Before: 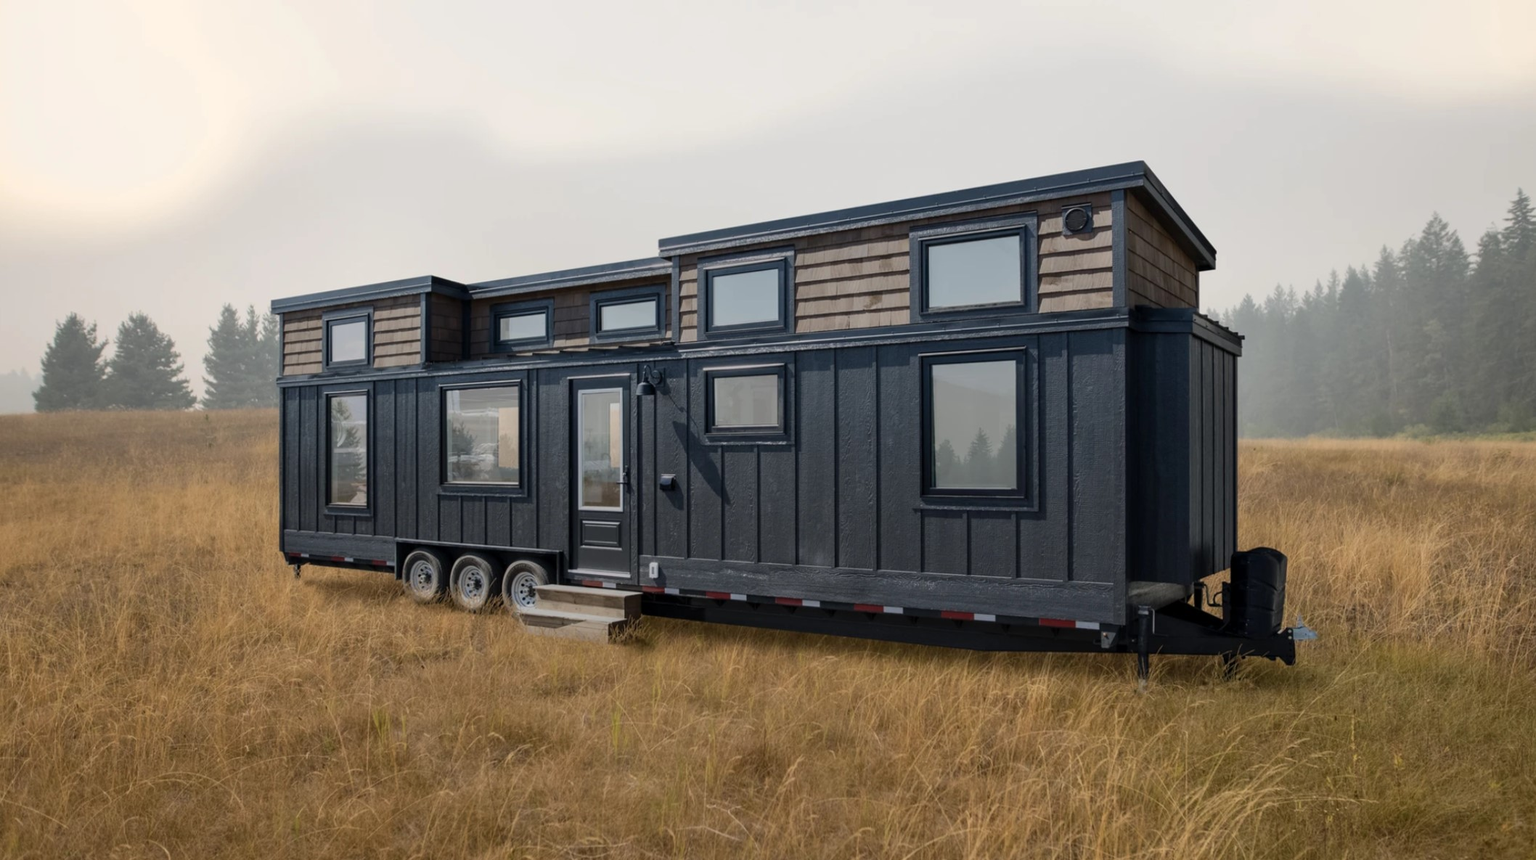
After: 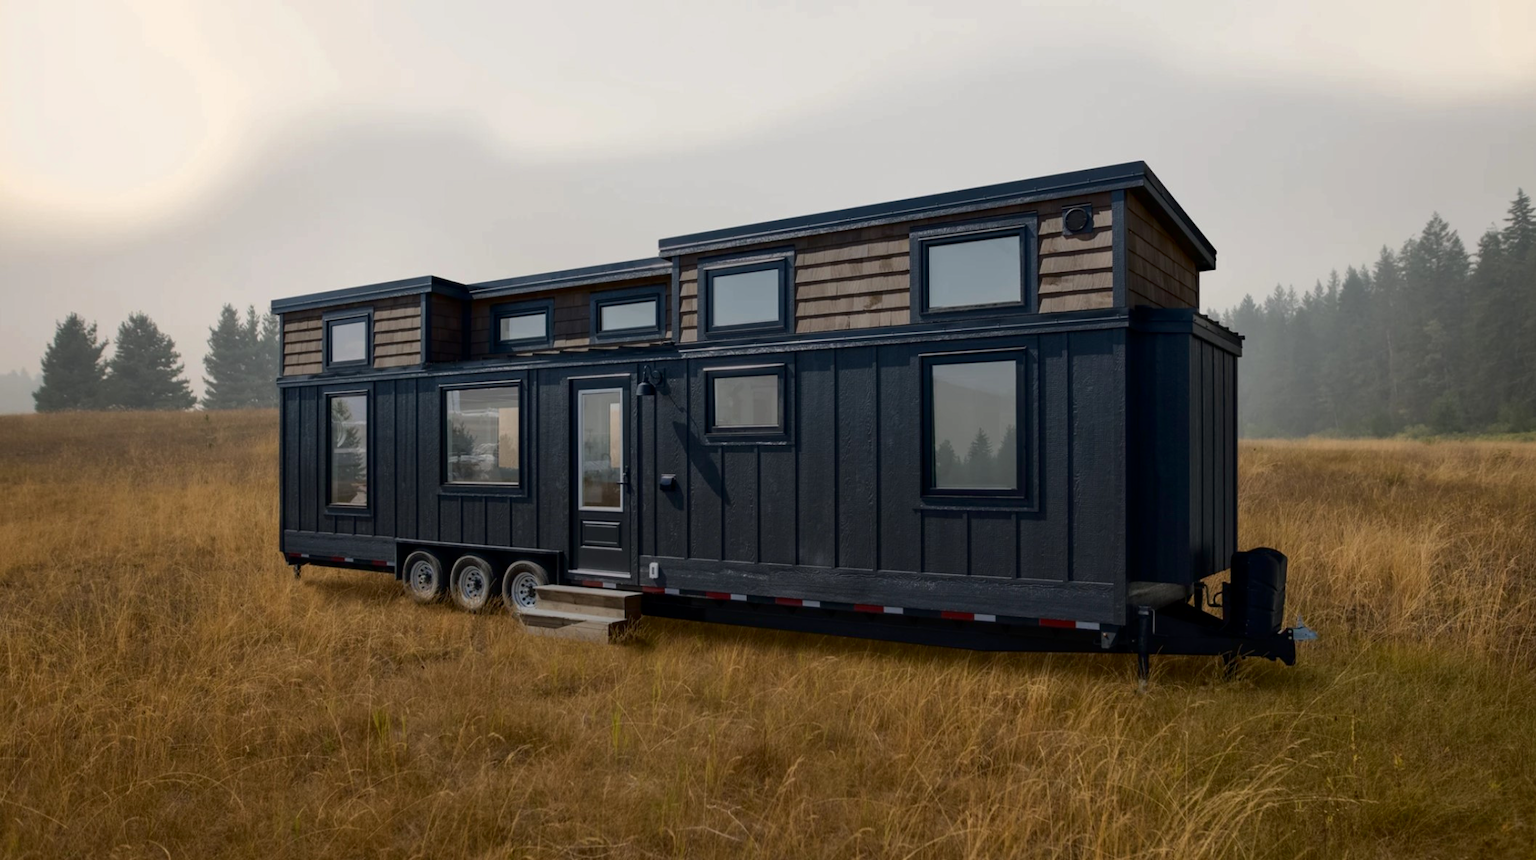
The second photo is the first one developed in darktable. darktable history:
contrast brightness saturation: brightness -0.198, saturation 0.083
